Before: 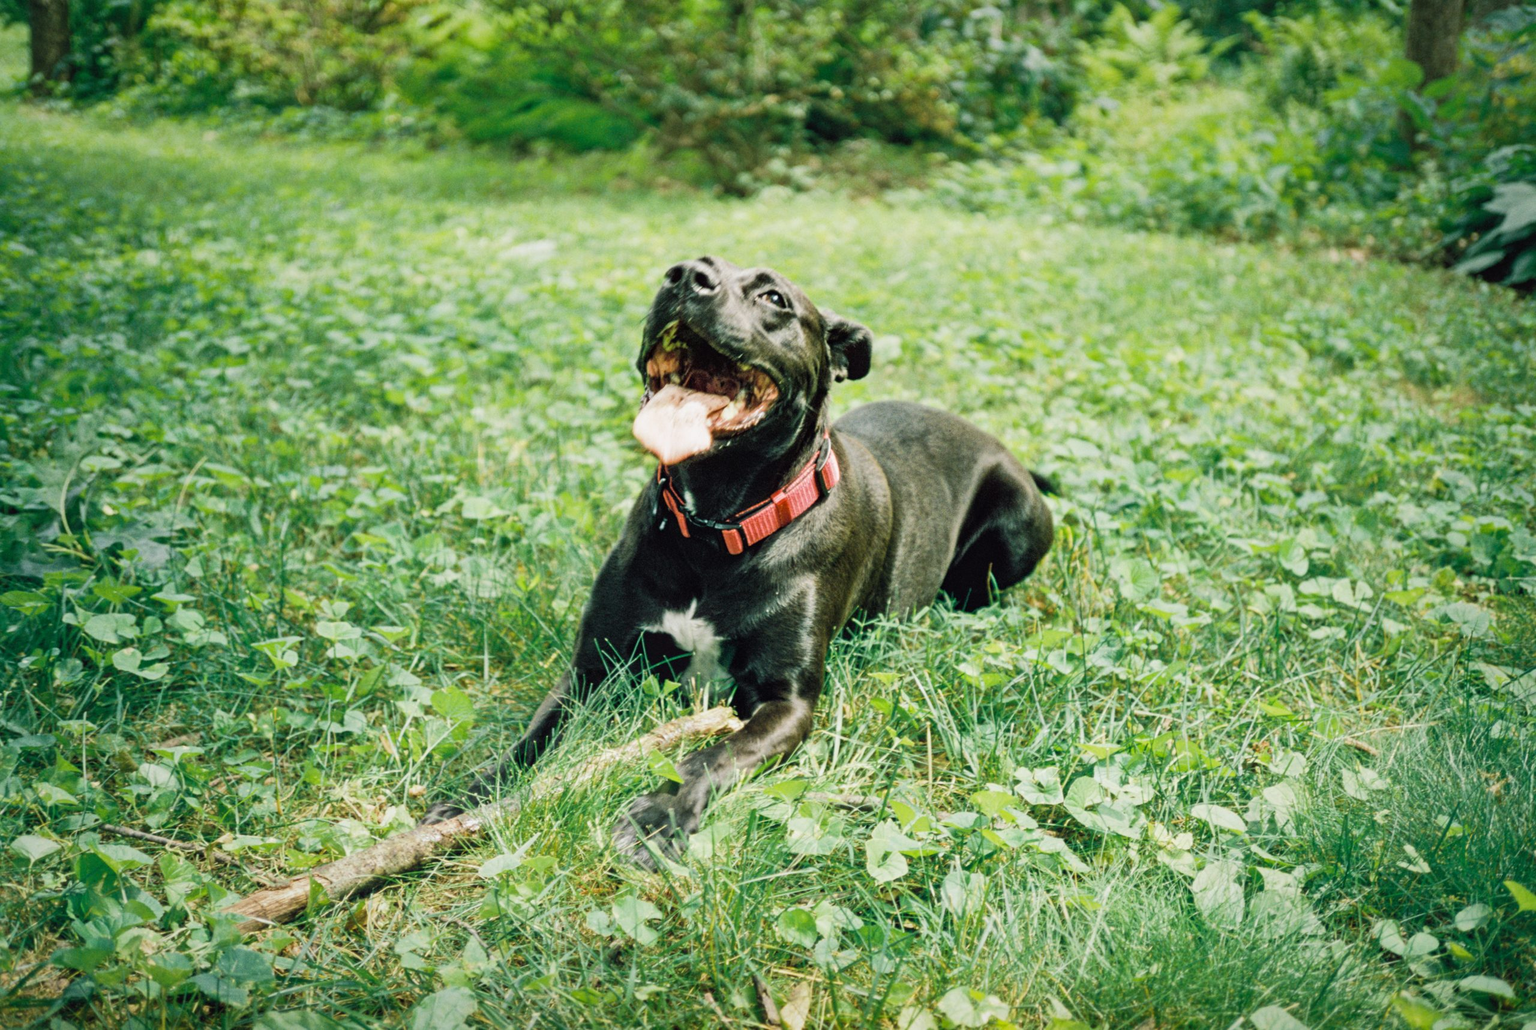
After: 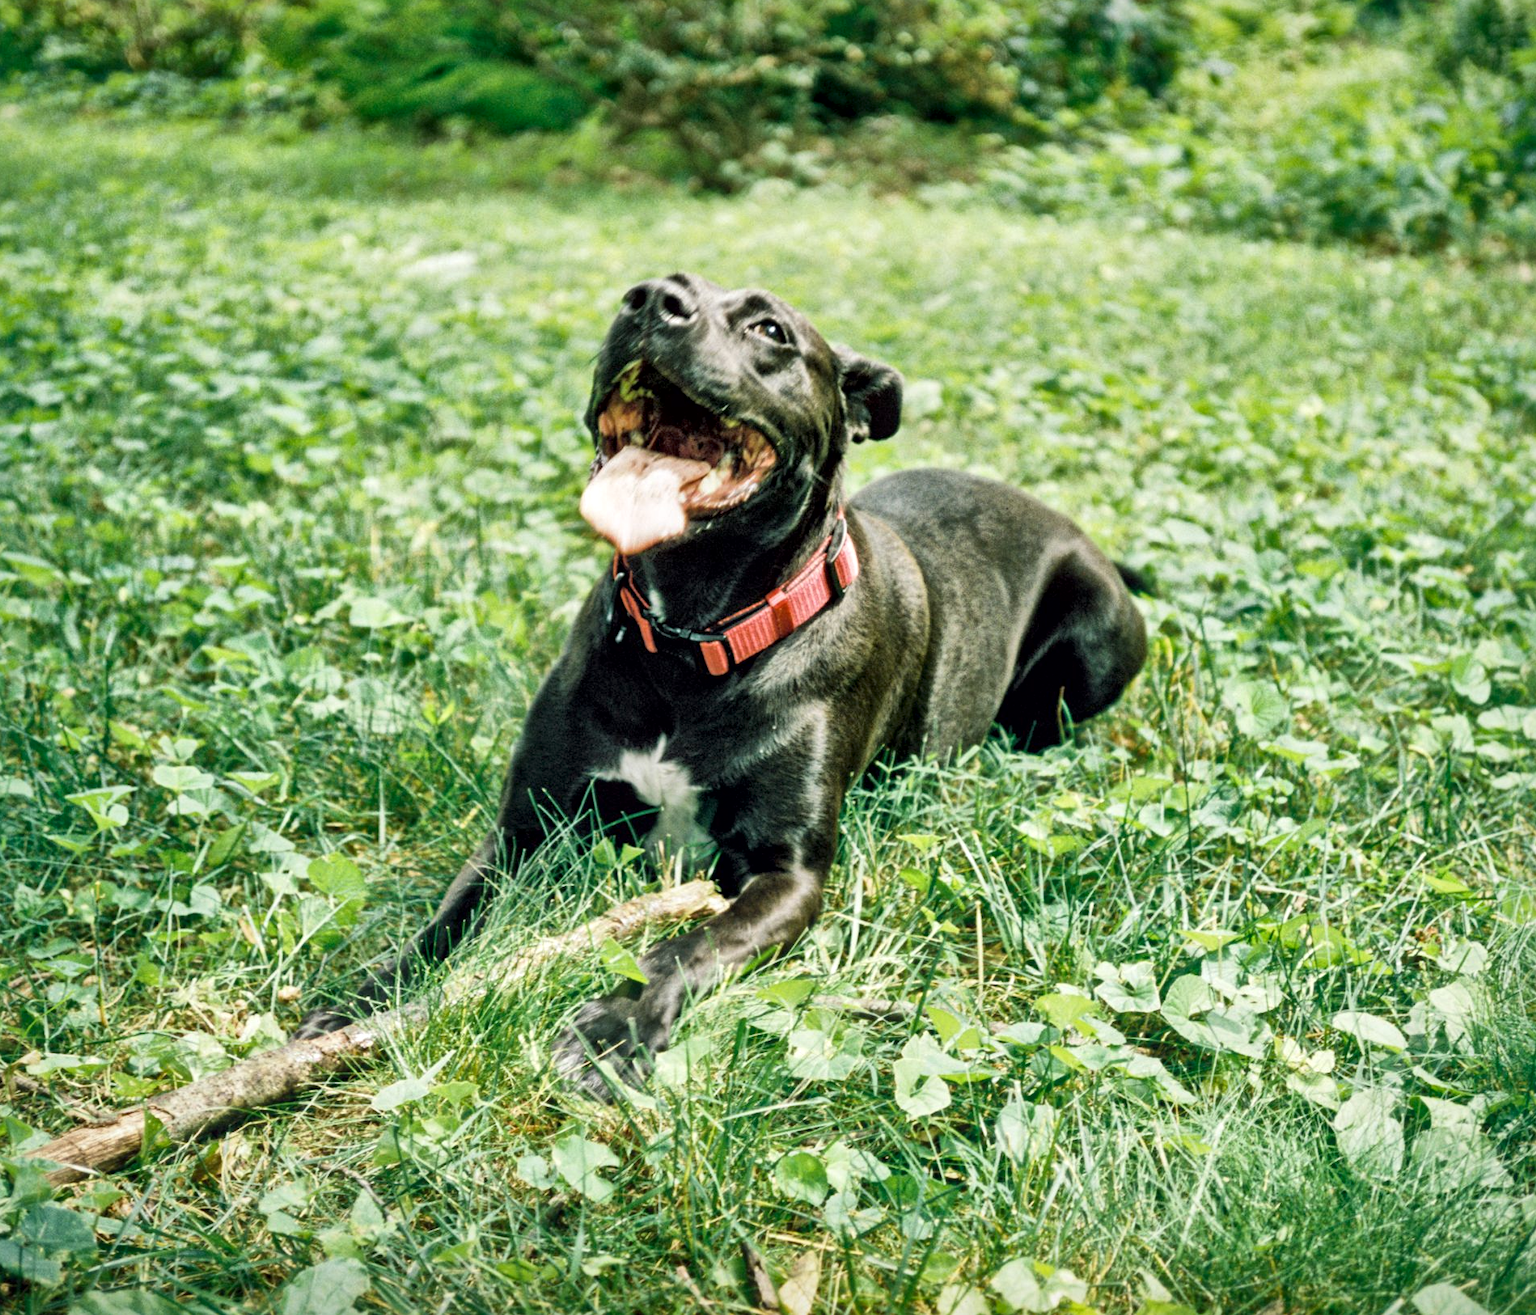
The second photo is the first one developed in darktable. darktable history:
crop and rotate: left 13.209%, top 5.242%, right 12.606%
local contrast: mode bilateral grid, contrast 20, coarseness 50, detail 178%, midtone range 0.2
